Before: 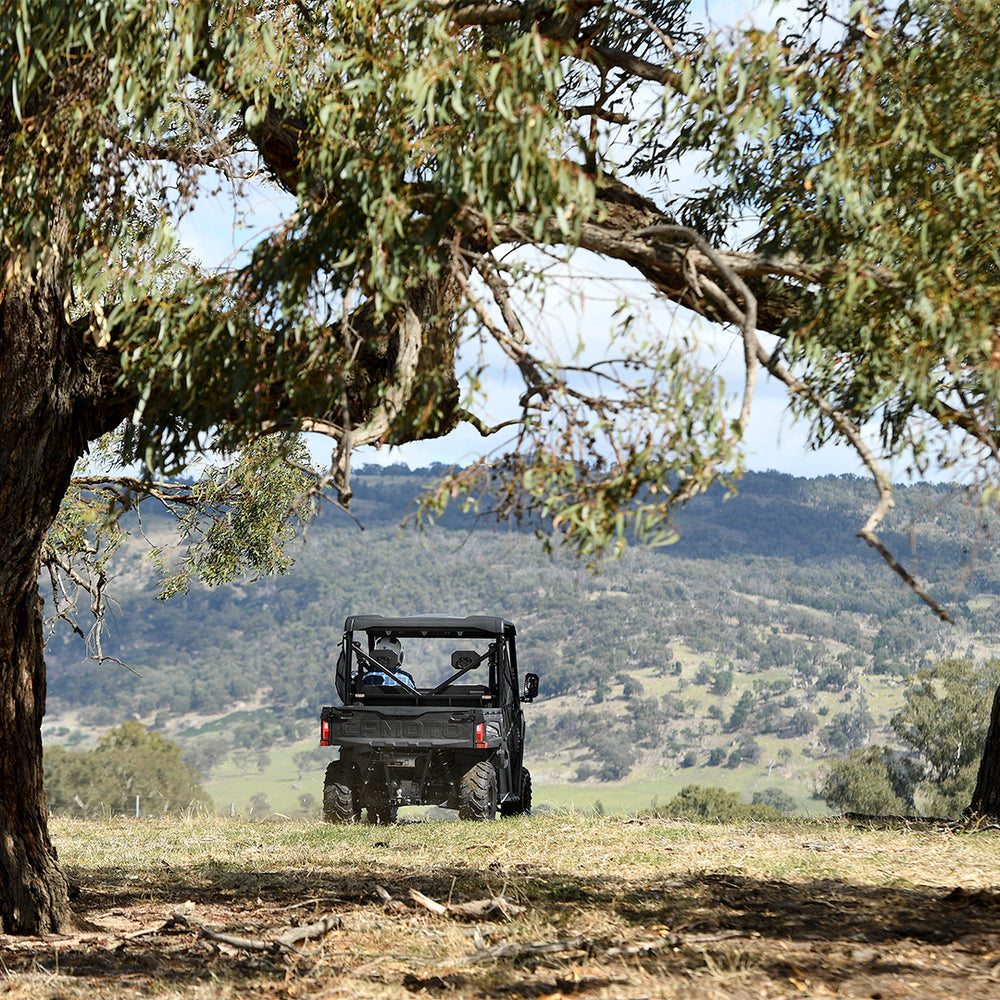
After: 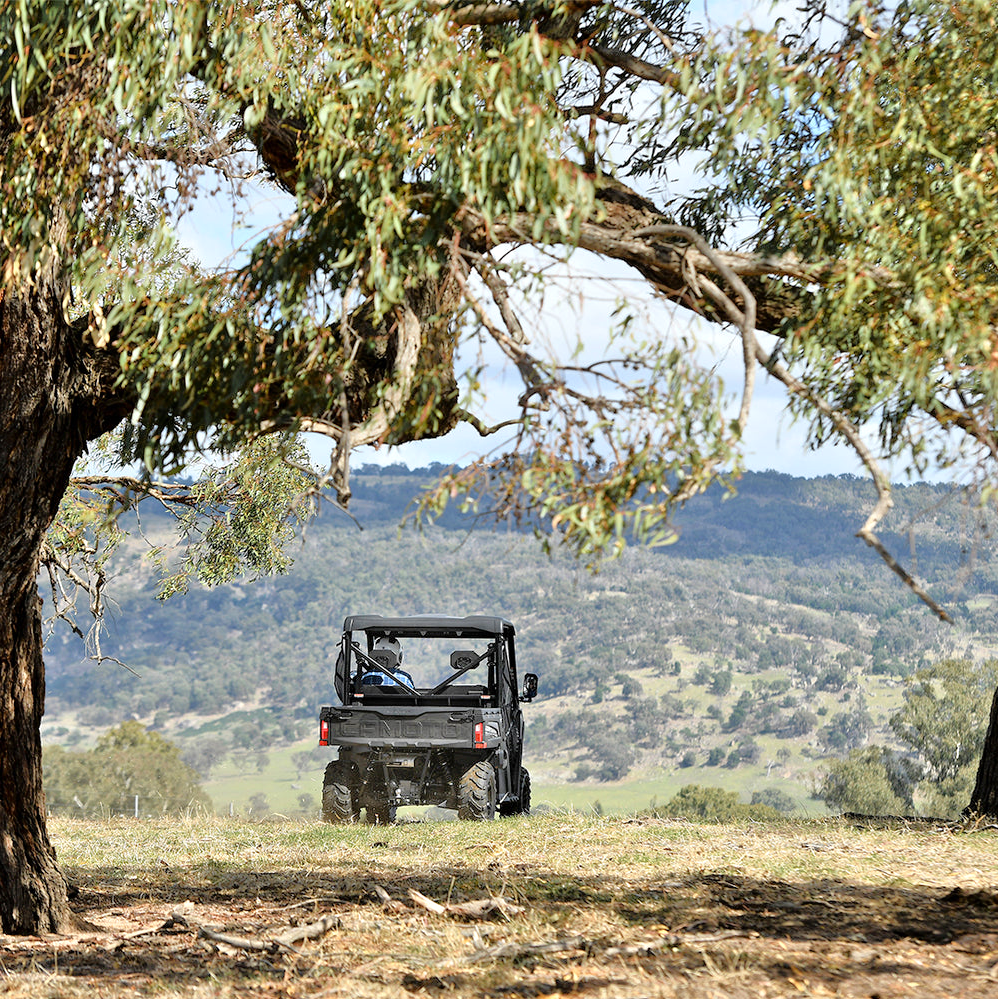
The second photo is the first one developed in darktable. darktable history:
crop and rotate: left 0.126%
tone equalizer: -7 EV 0.15 EV, -6 EV 0.6 EV, -5 EV 1.15 EV, -4 EV 1.33 EV, -3 EV 1.15 EV, -2 EV 0.6 EV, -1 EV 0.15 EV, mask exposure compensation -0.5 EV
